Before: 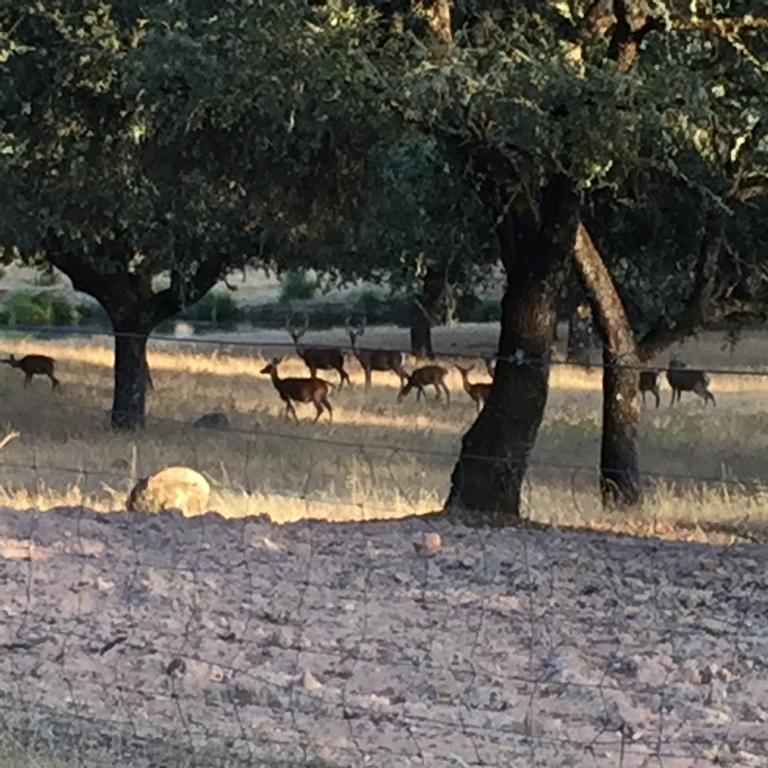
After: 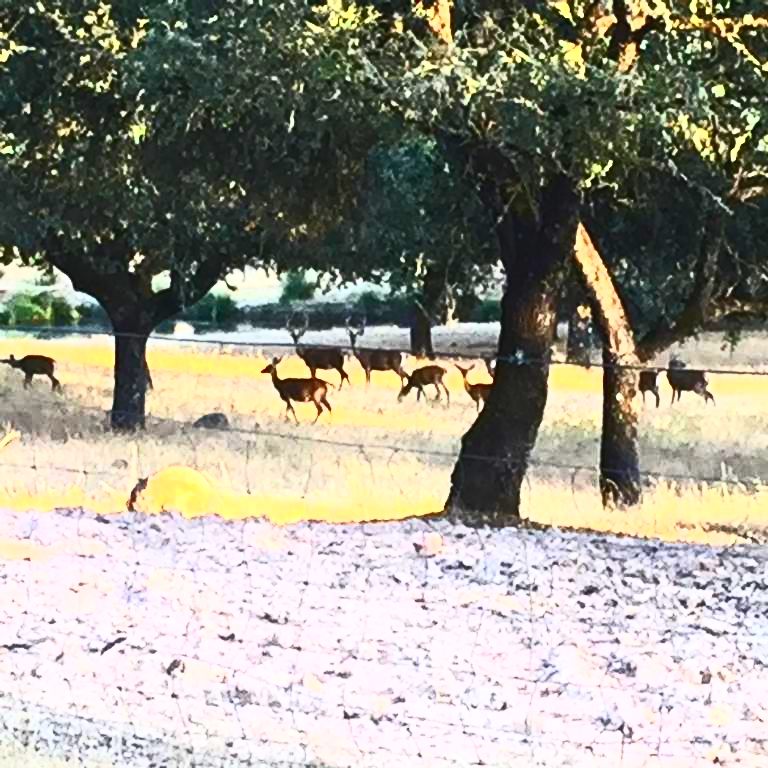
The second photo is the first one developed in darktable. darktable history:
exposure: black level correction -0.001, exposure 0.9 EV, compensate exposure bias true, compensate highlight preservation false
contrast brightness saturation: contrast 0.83, brightness 0.59, saturation 0.59
